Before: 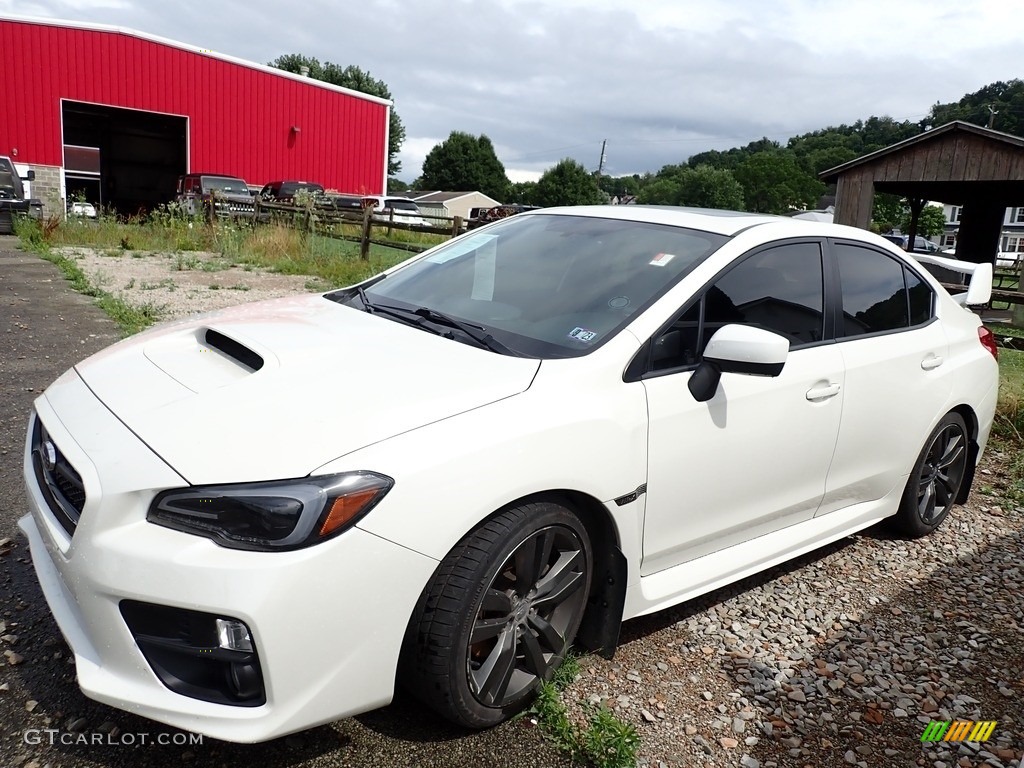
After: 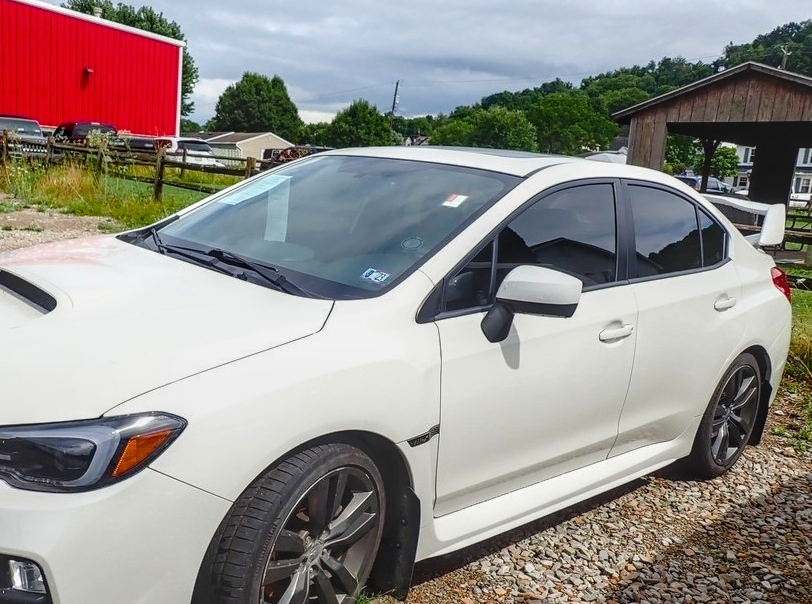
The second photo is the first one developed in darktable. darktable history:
crop and rotate: left 20.246%, top 7.781%, right 0.385%, bottom 13.467%
color balance rgb: linear chroma grading › global chroma 20.206%, perceptual saturation grading › global saturation 20%, perceptual saturation grading › highlights -25.389%, perceptual saturation grading › shadows 25.336%, global vibrance 20%
local contrast: highlights 3%, shadows 6%, detail 134%
